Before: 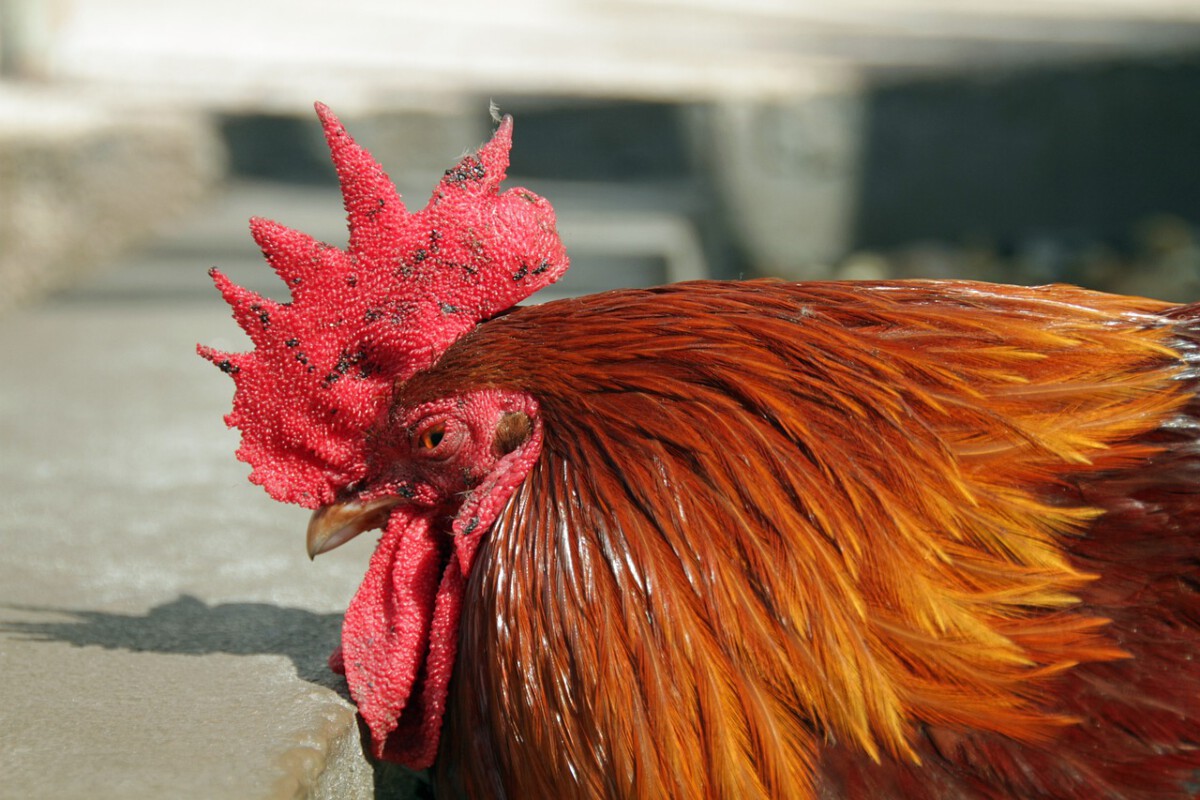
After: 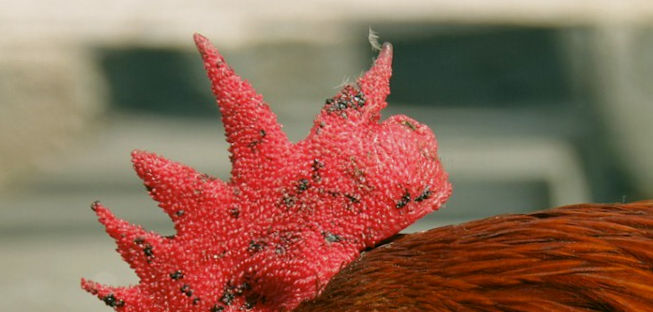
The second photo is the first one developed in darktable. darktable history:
crop: left 10.121%, top 10.631%, right 36.218%, bottom 51.526%
color correction: highlights a* 4.02, highlights b* 4.98, shadows a* -7.55, shadows b* 4.98
rotate and perspective: rotation -1.24°, automatic cropping off
exposure: exposure -0.242 EV, compensate highlight preservation false
